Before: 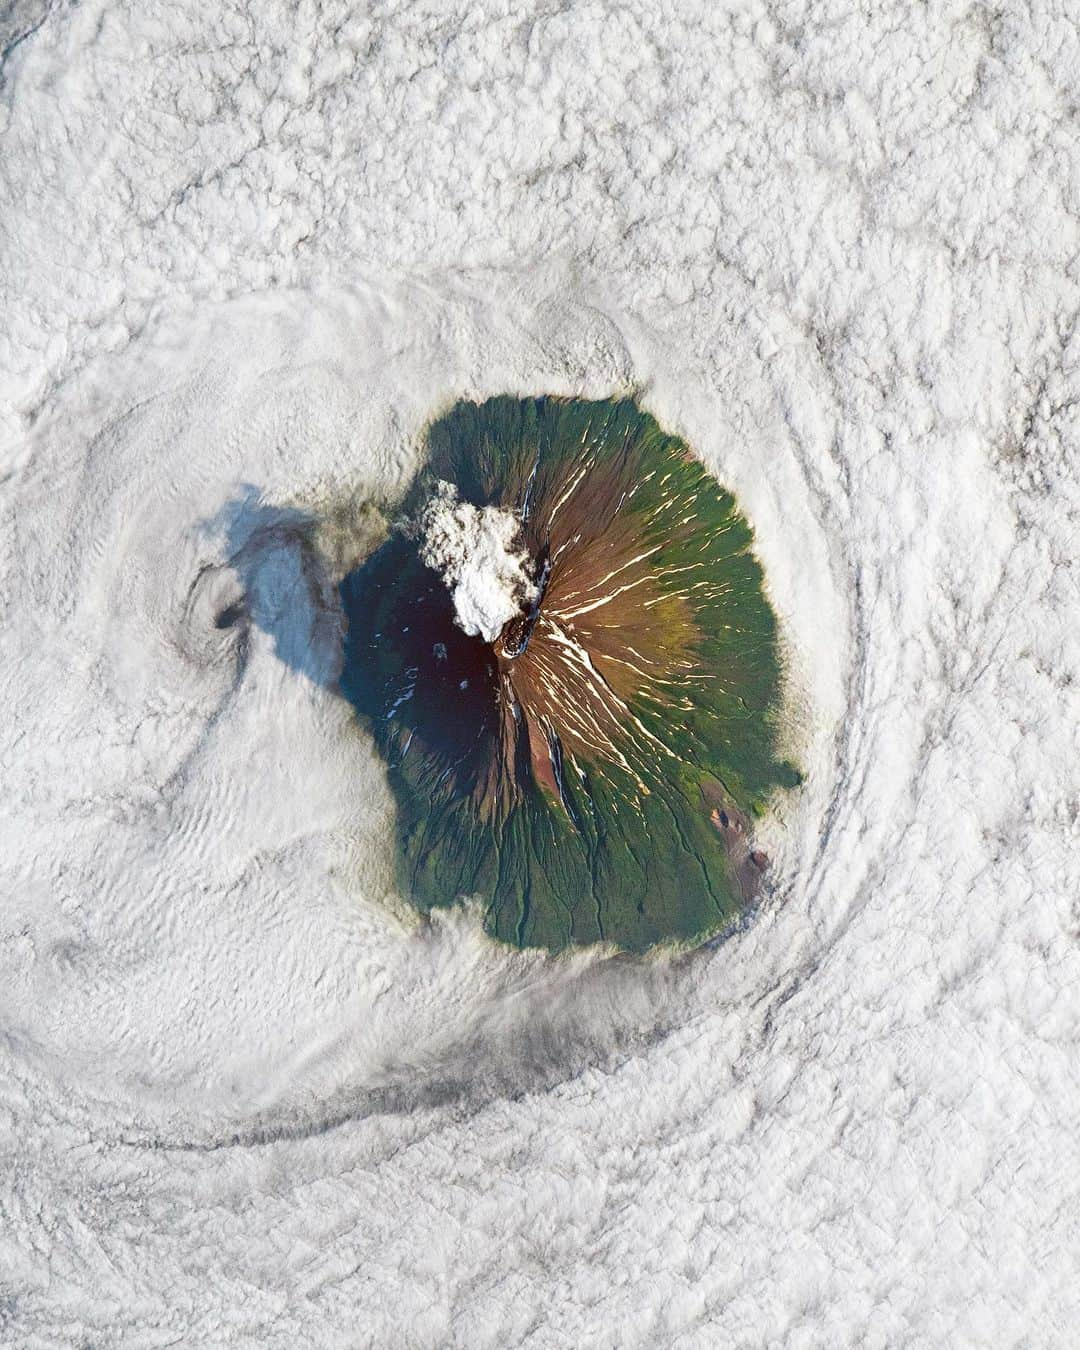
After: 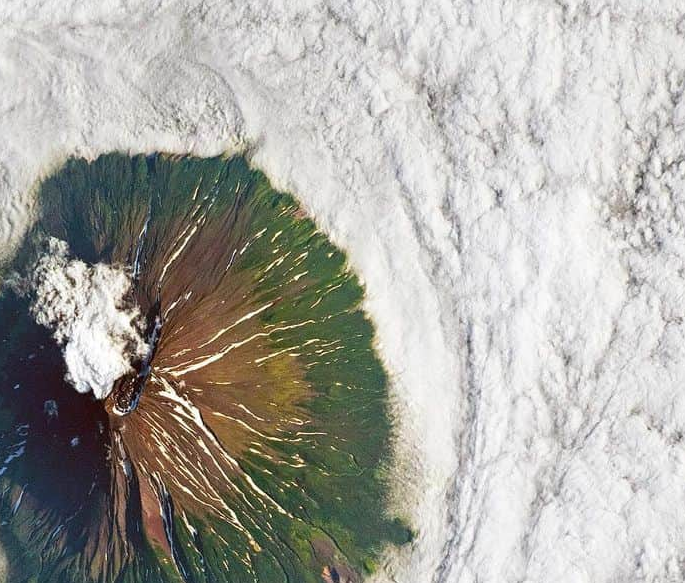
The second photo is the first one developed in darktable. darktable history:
crop: left 36.082%, top 18.008%, right 0.446%, bottom 38.741%
